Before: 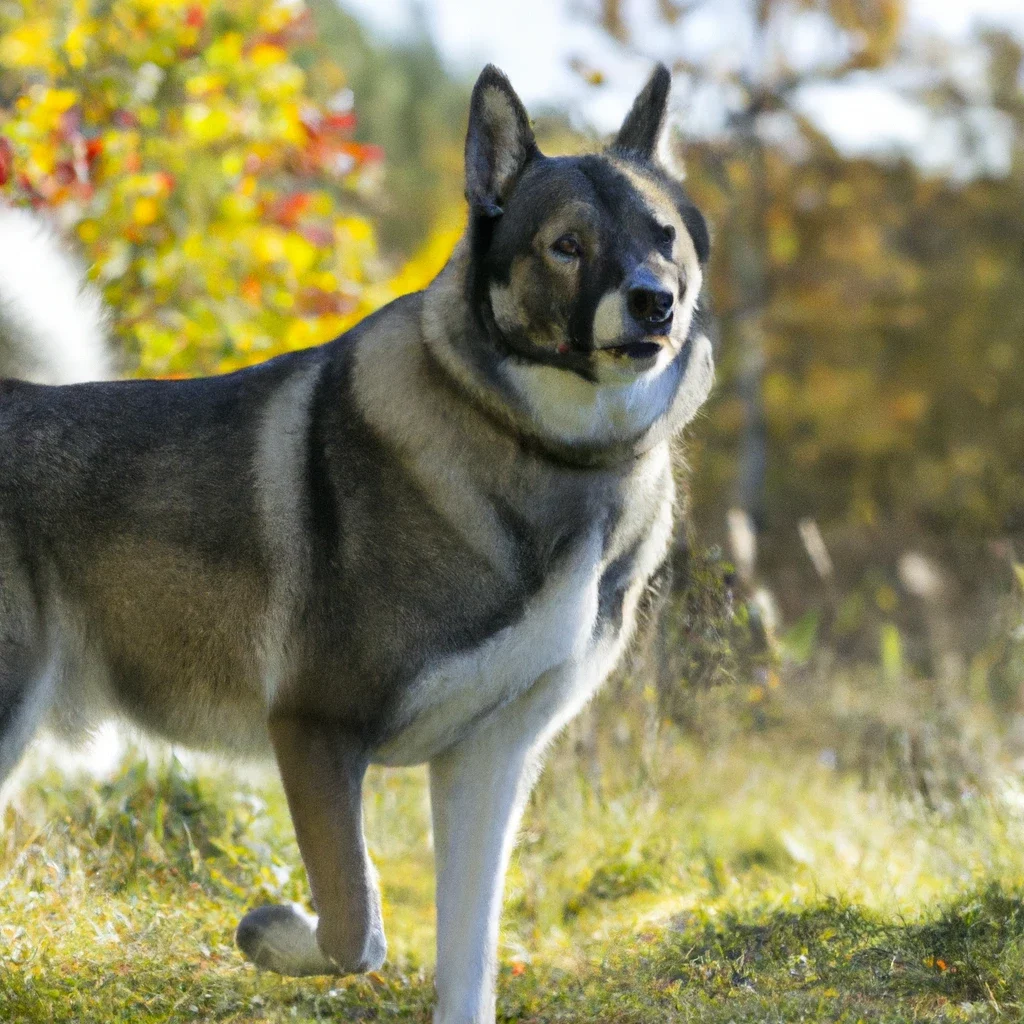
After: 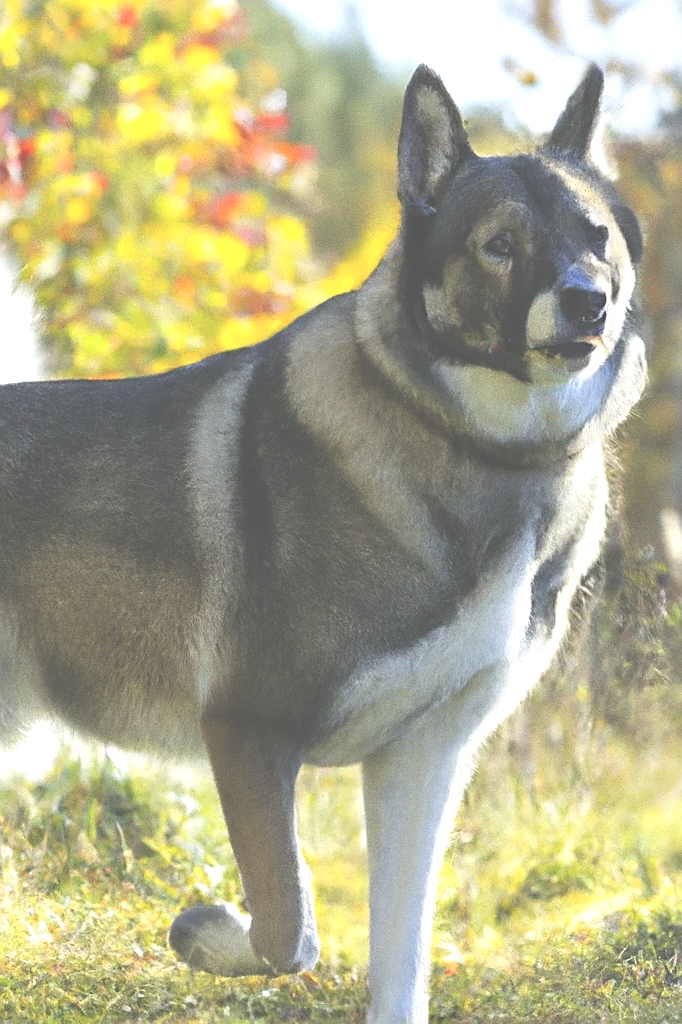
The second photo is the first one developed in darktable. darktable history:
sharpen: on, module defaults
exposure: black level correction -0.071, exposure 0.5 EV, compensate highlight preservation false
crop and rotate: left 6.617%, right 26.717%
